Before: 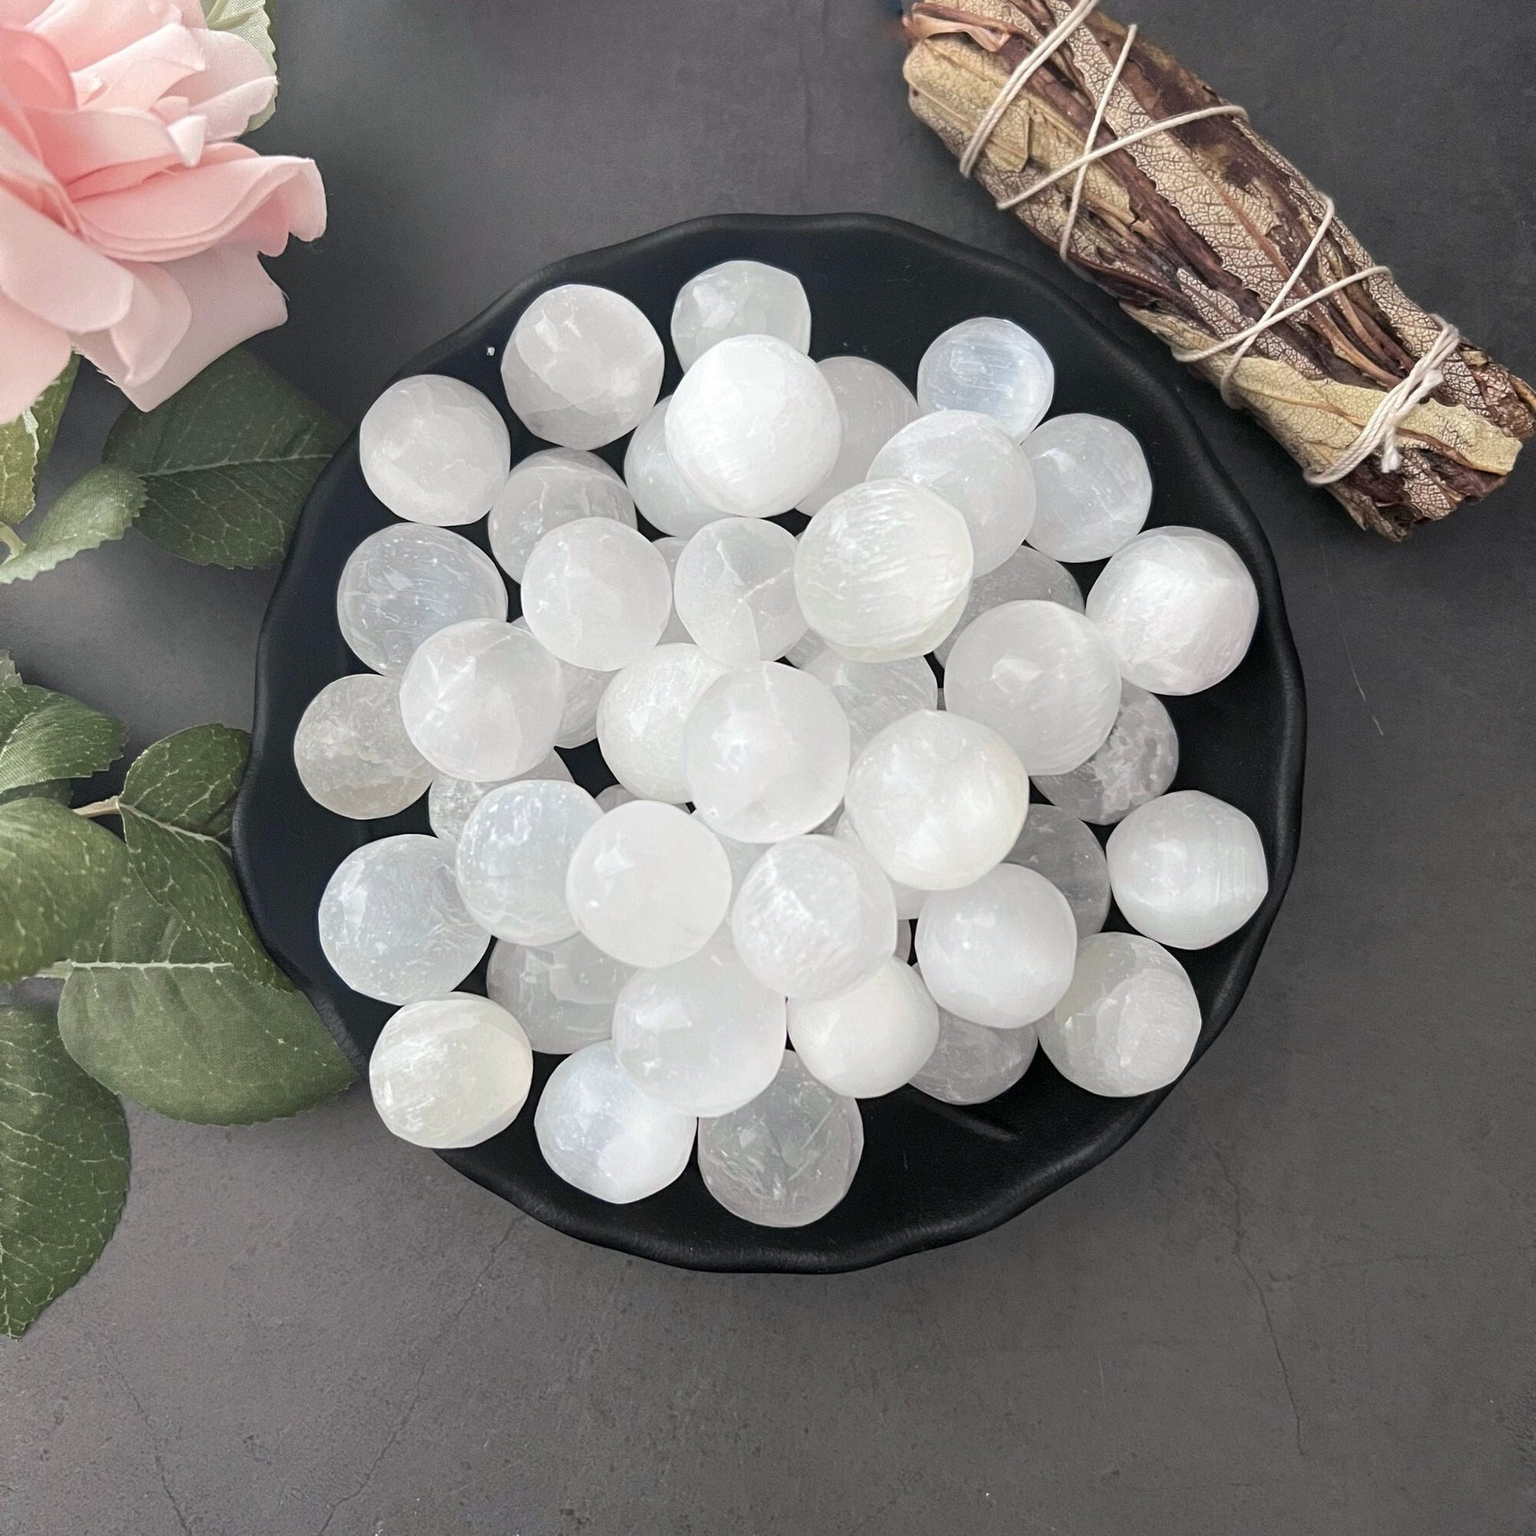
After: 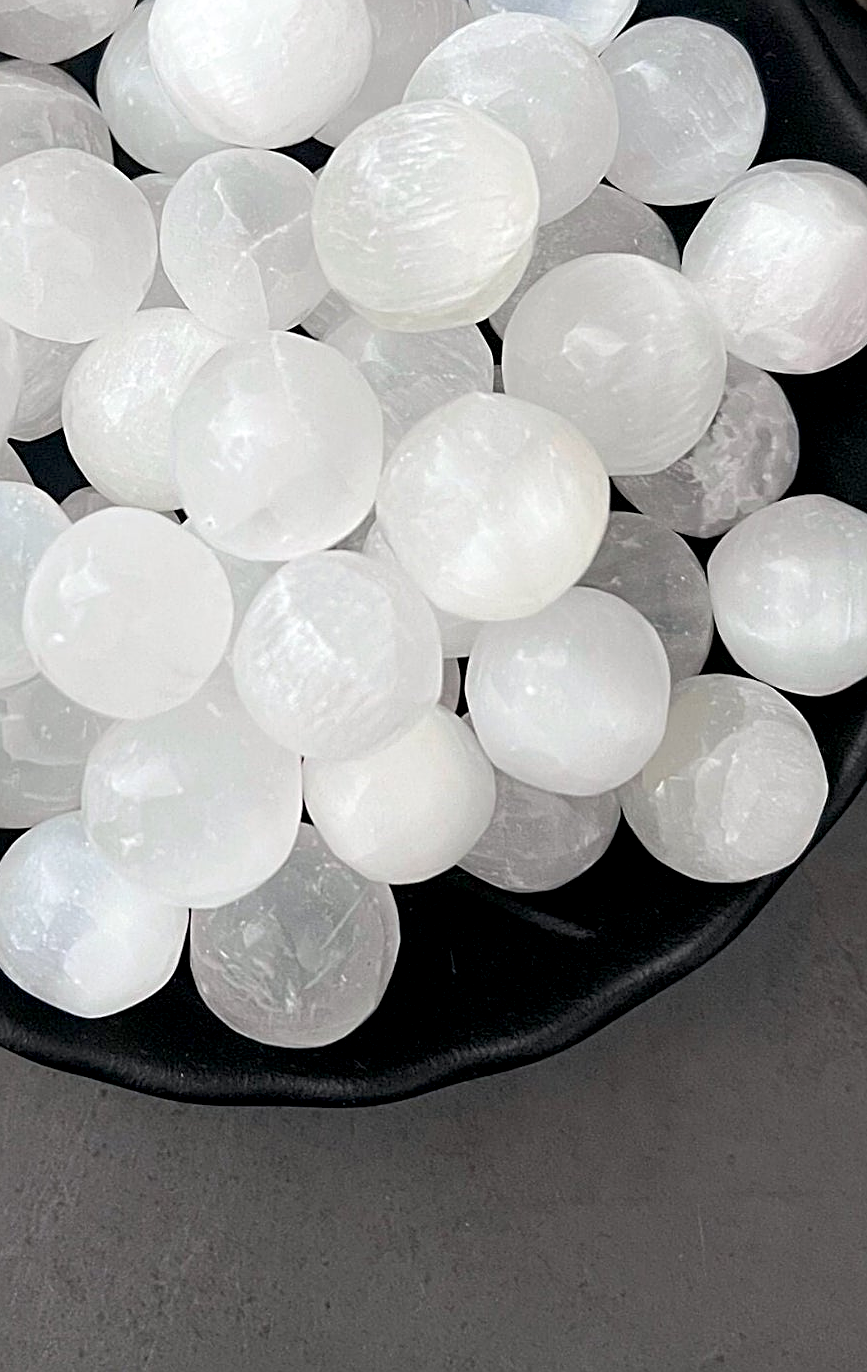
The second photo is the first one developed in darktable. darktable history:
exposure: black level correction 0.009, exposure 0.017 EV, compensate highlight preservation false
sharpen: on, module defaults
crop: left 35.672%, top 26.103%, right 19.771%, bottom 3.385%
